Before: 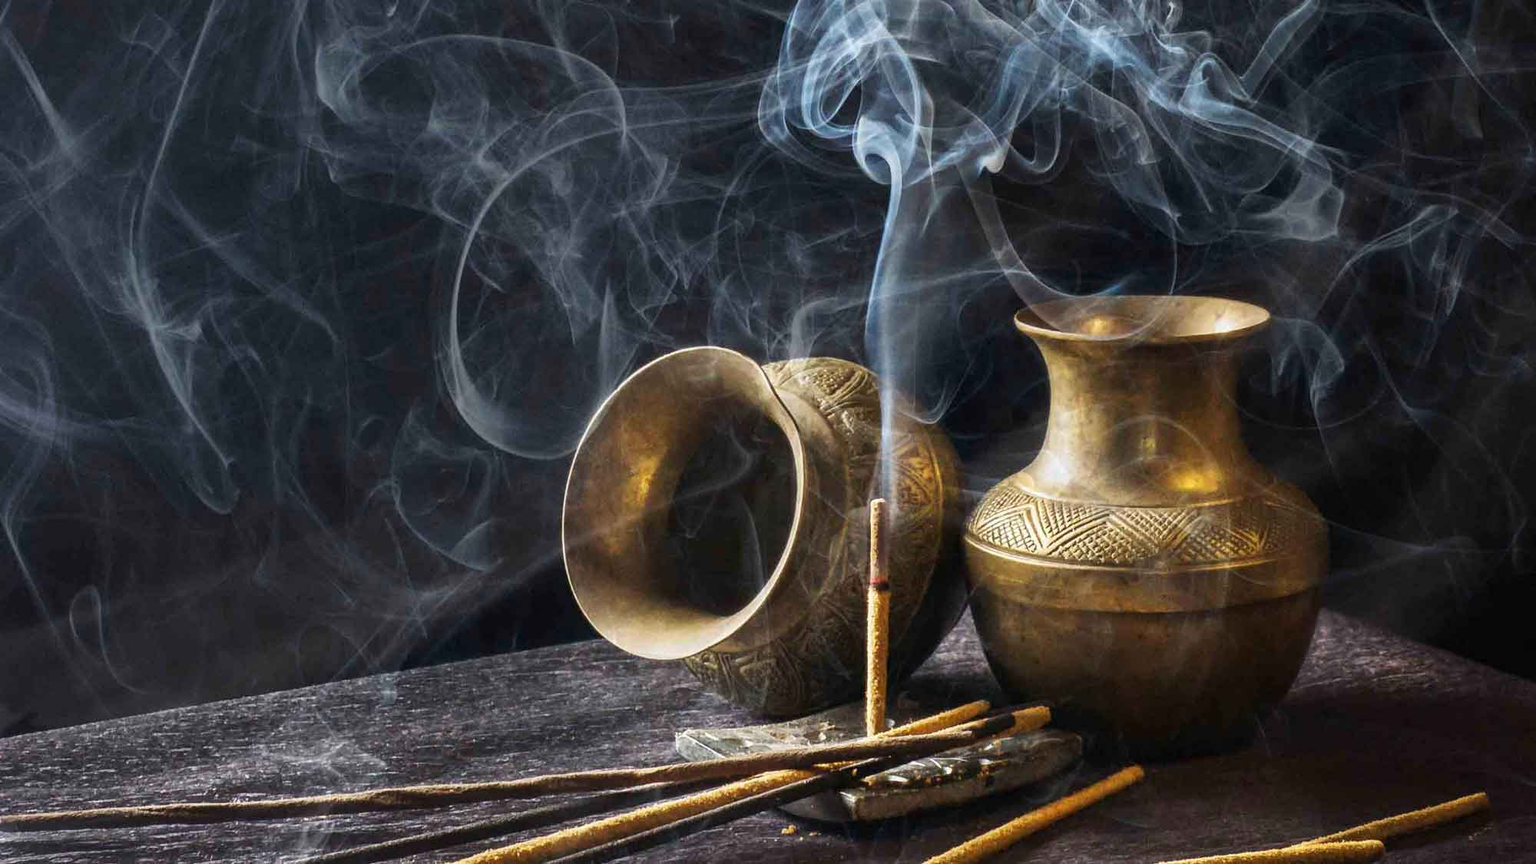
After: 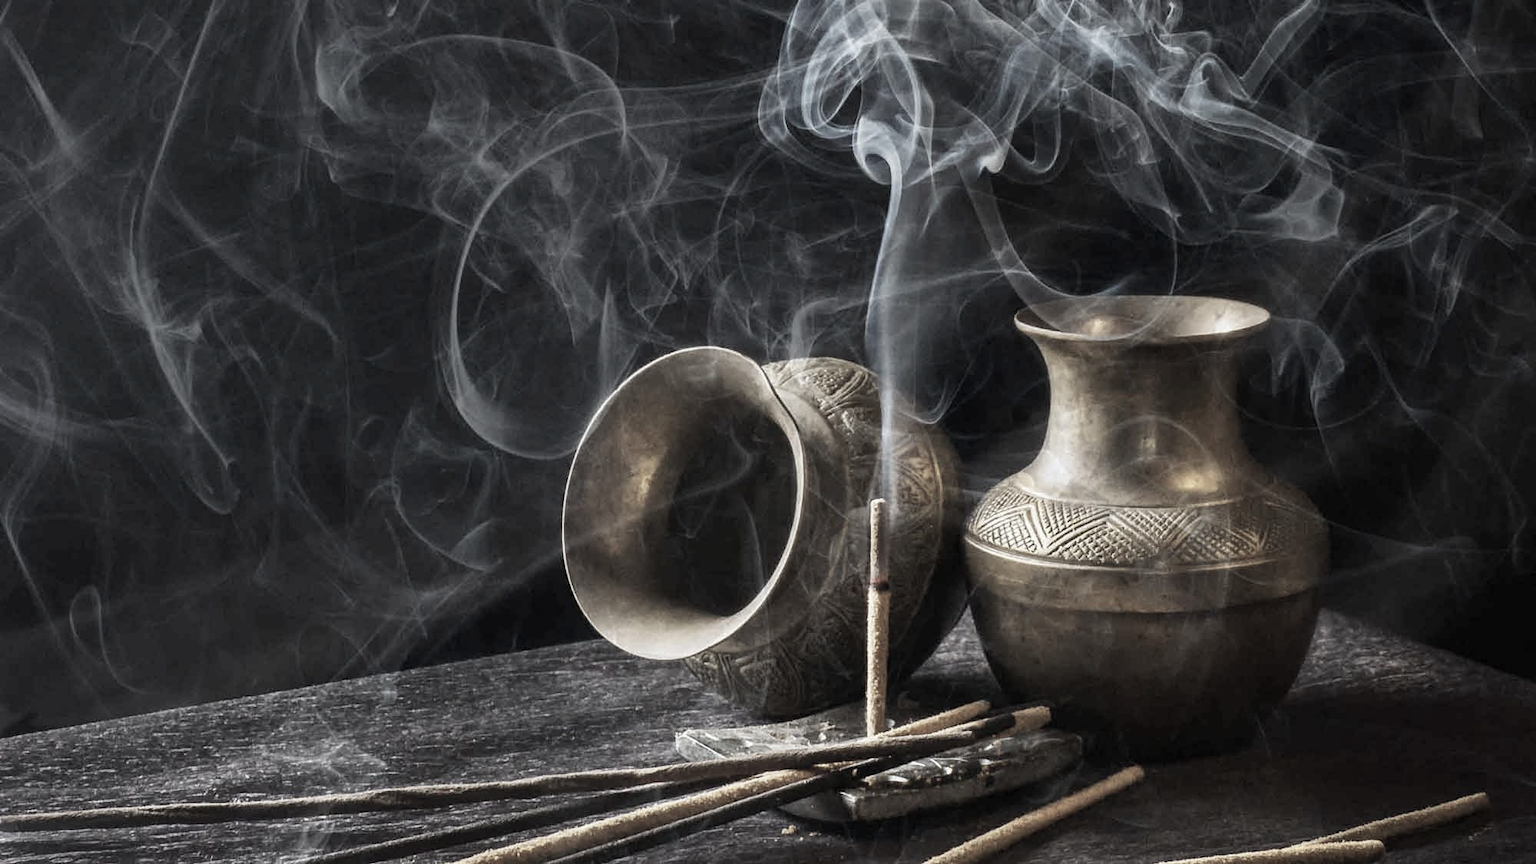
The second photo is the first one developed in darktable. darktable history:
white balance: emerald 1
vibrance: on, module defaults
color balance rgb: perceptual saturation grading › global saturation -1%
color correction: saturation 0.3
